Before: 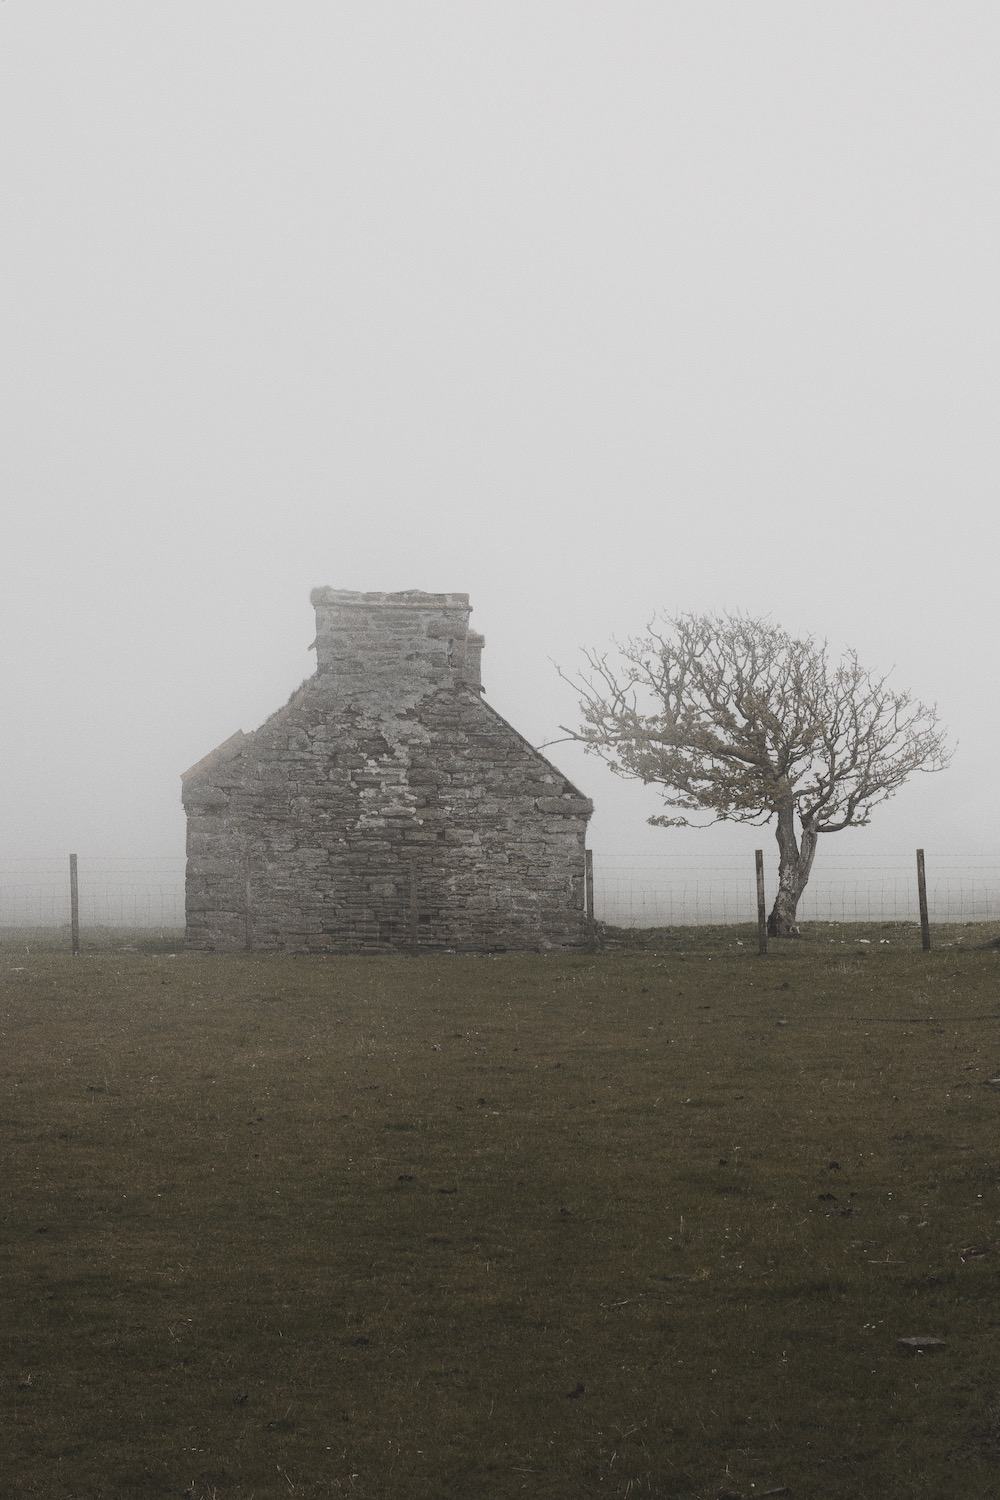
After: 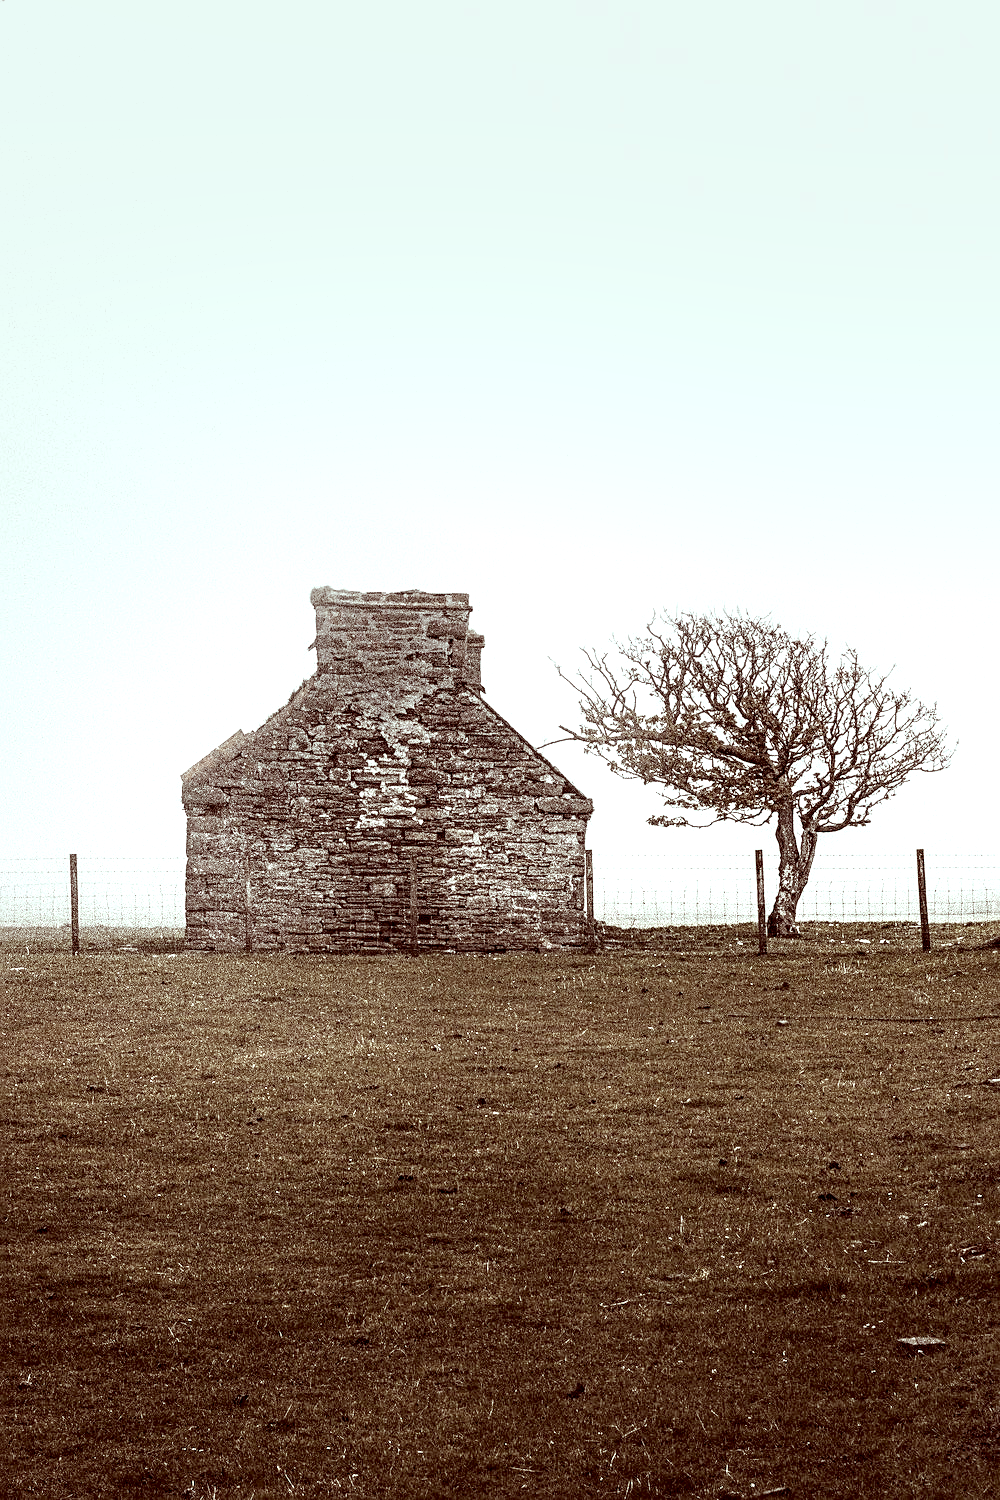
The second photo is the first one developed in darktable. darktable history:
local contrast: highlights 115%, shadows 42%, detail 293%
sharpen: on, module defaults
color correction: highlights a* -7.23, highlights b* -0.161, shadows a* 20.08, shadows b* 11.73
tone curve: curves: ch0 [(0, 0) (0.55, 0.716) (0.841, 0.969)]
haze removal: strength 0.29, distance 0.25, compatibility mode true, adaptive false
